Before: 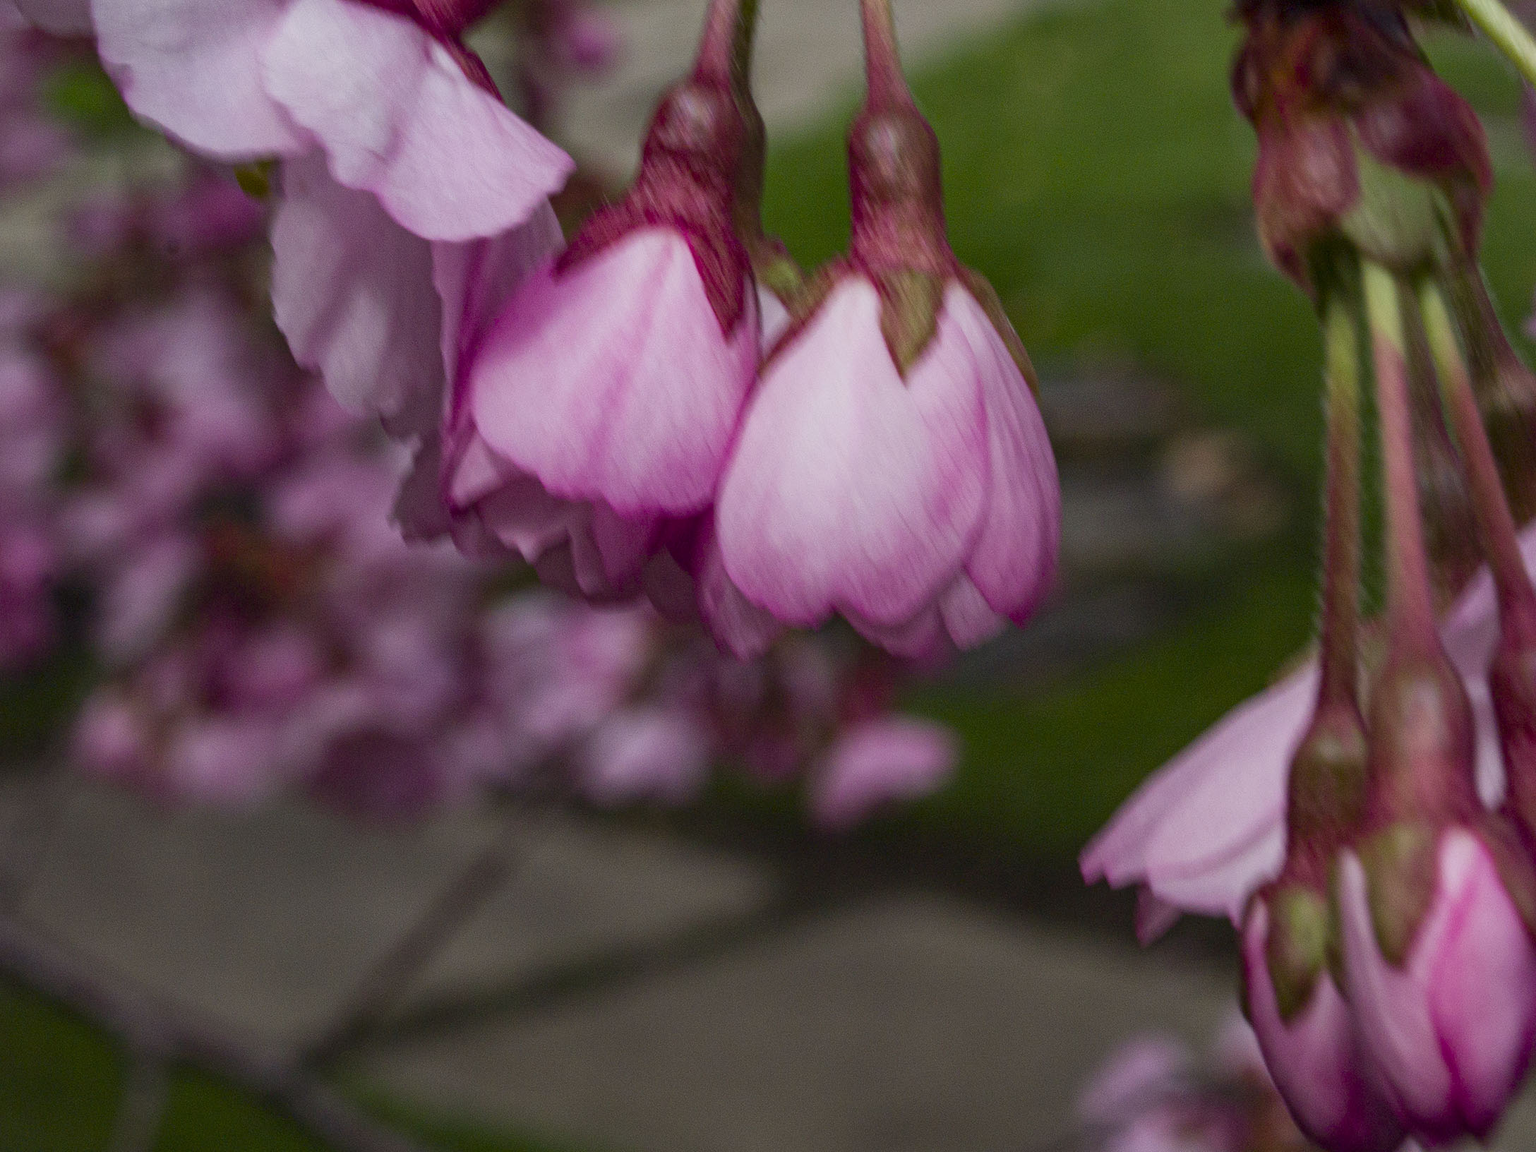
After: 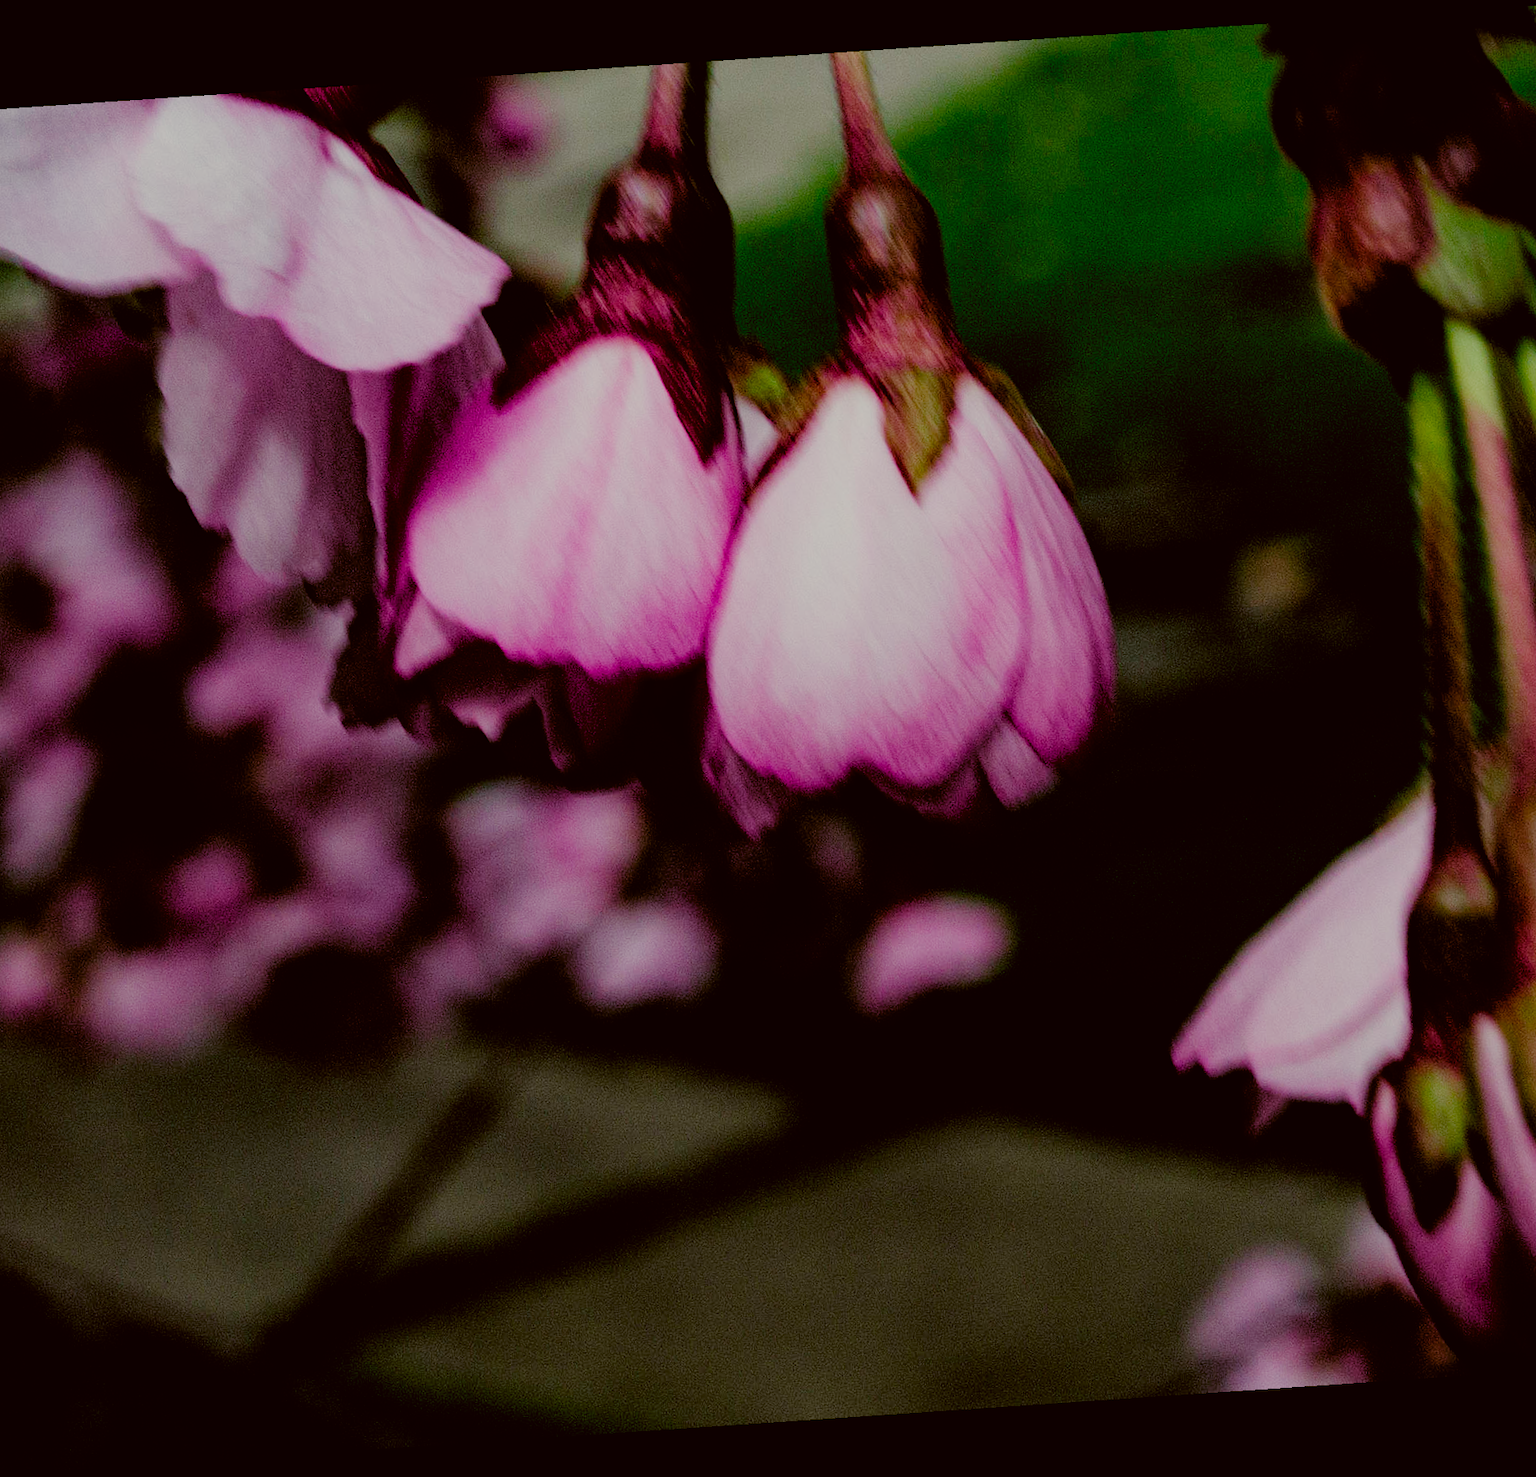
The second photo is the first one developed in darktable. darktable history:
color correction: highlights a* -1.43, highlights b* 10.12, shadows a* 0.395, shadows b* 19.35
crop and rotate: left 9.597%, right 10.195%
rotate and perspective: rotation -4.2°, shear 0.006, automatic cropping off
white balance: red 0.926, green 1.003, blue 1.133
filmic rgb: black relative exposure -2.85 EV, white relative exposure 4.56 EV, hardness 1.77, contrast 1.25, preserve chrominance no, color science v5 (2021)
